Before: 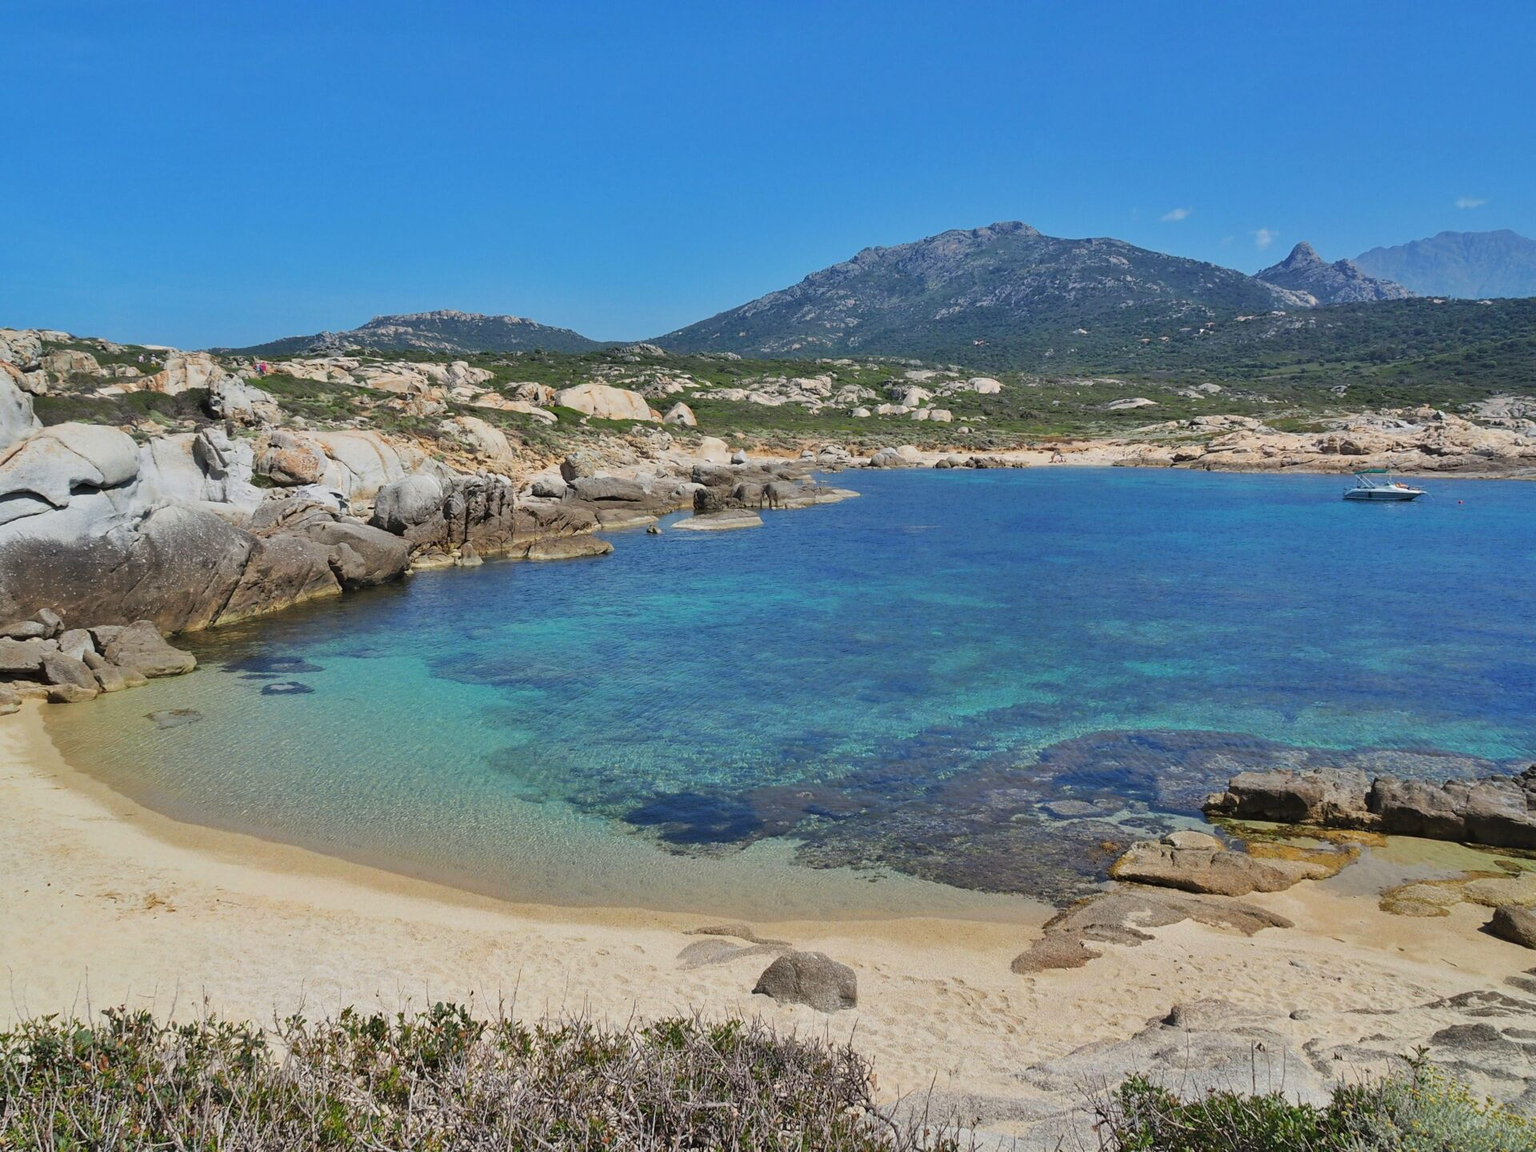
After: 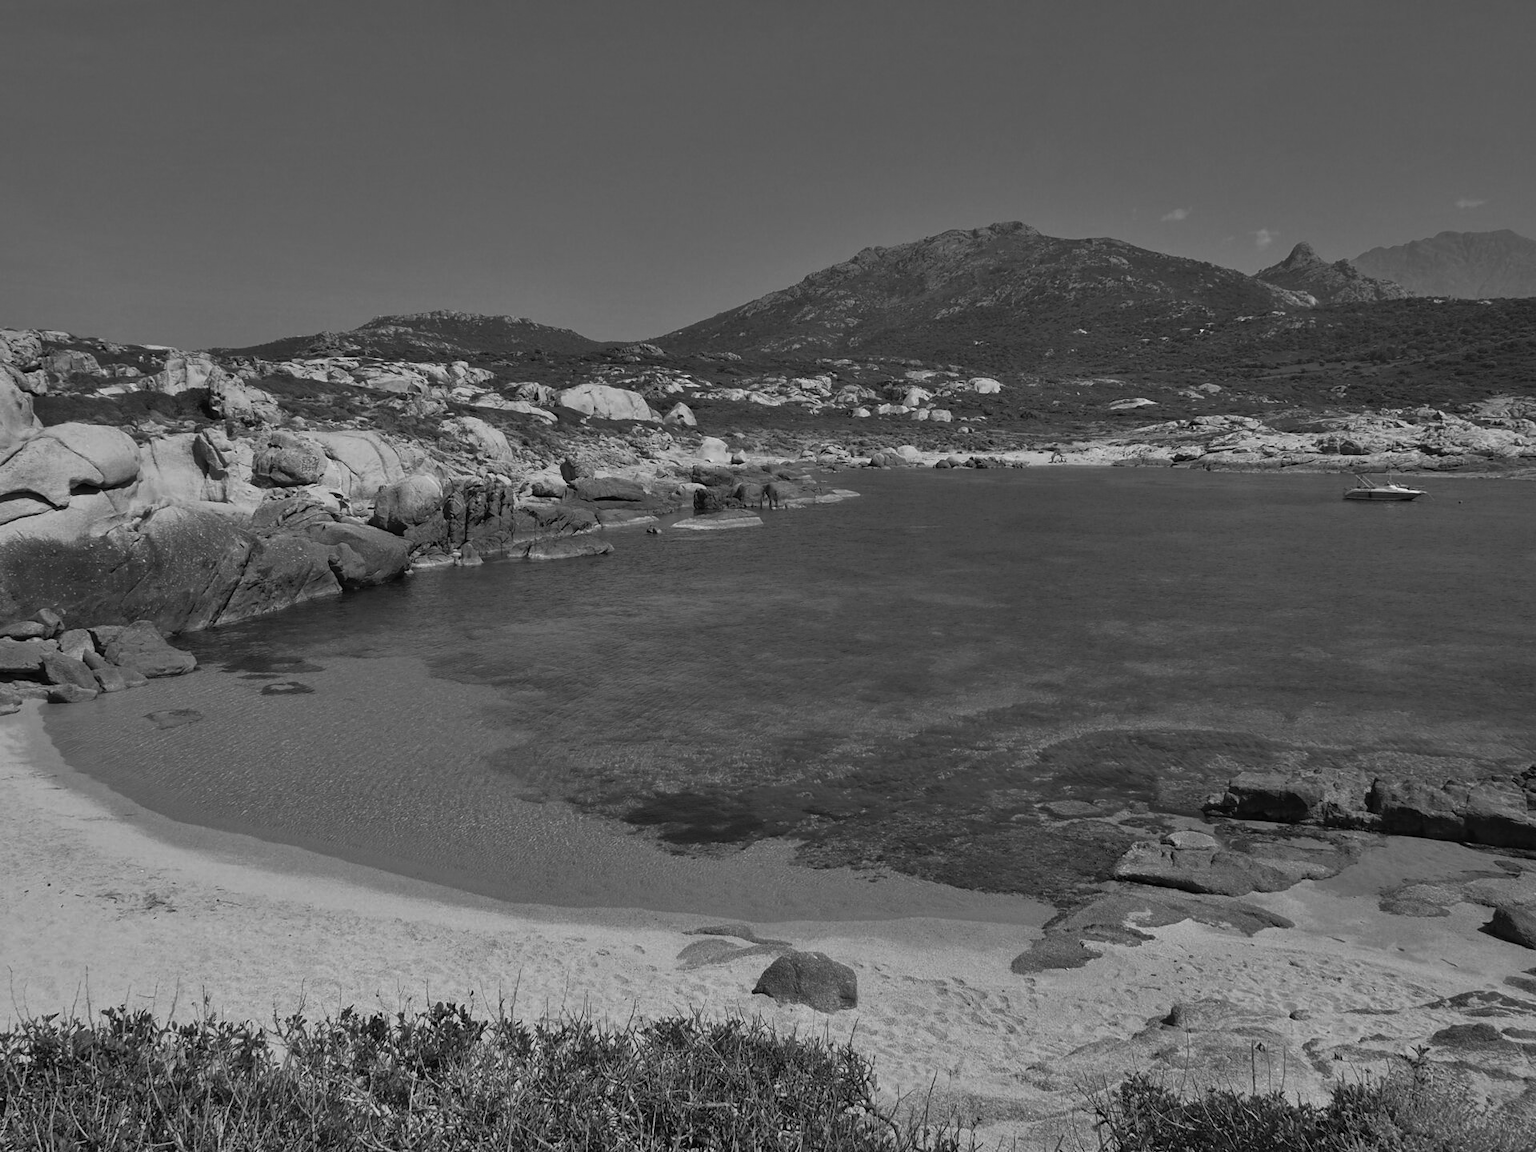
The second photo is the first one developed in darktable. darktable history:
monochrome: size 1
rgb curve: curves: ch0 [(0, 0) (0.415, 0.237) (1, 1)]
